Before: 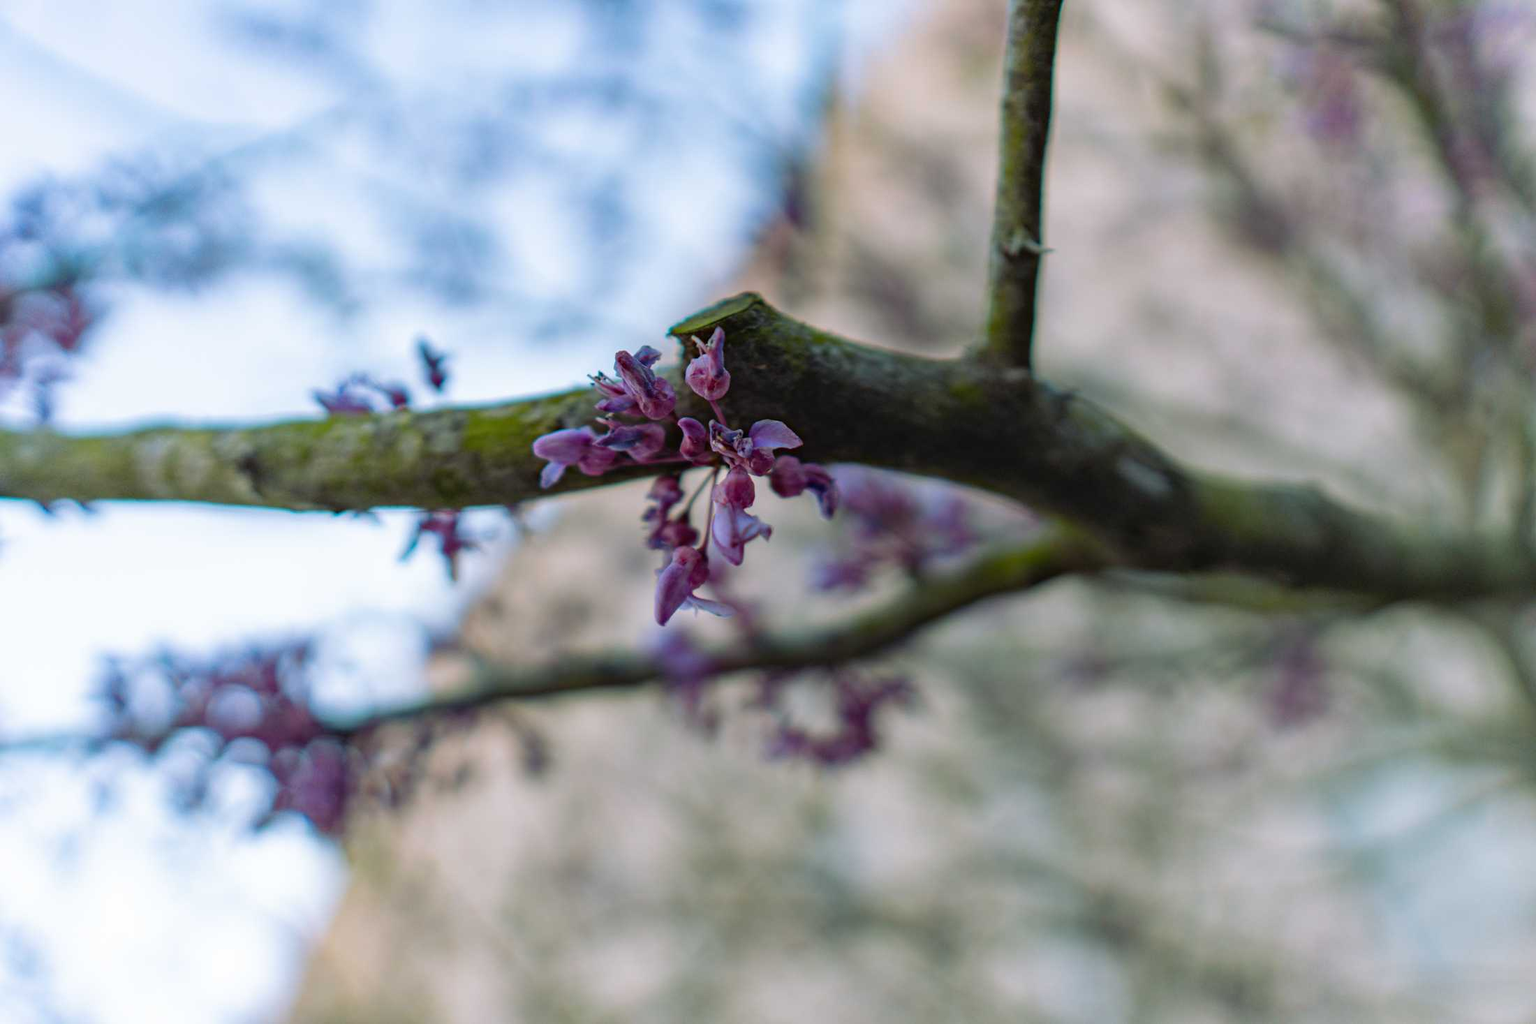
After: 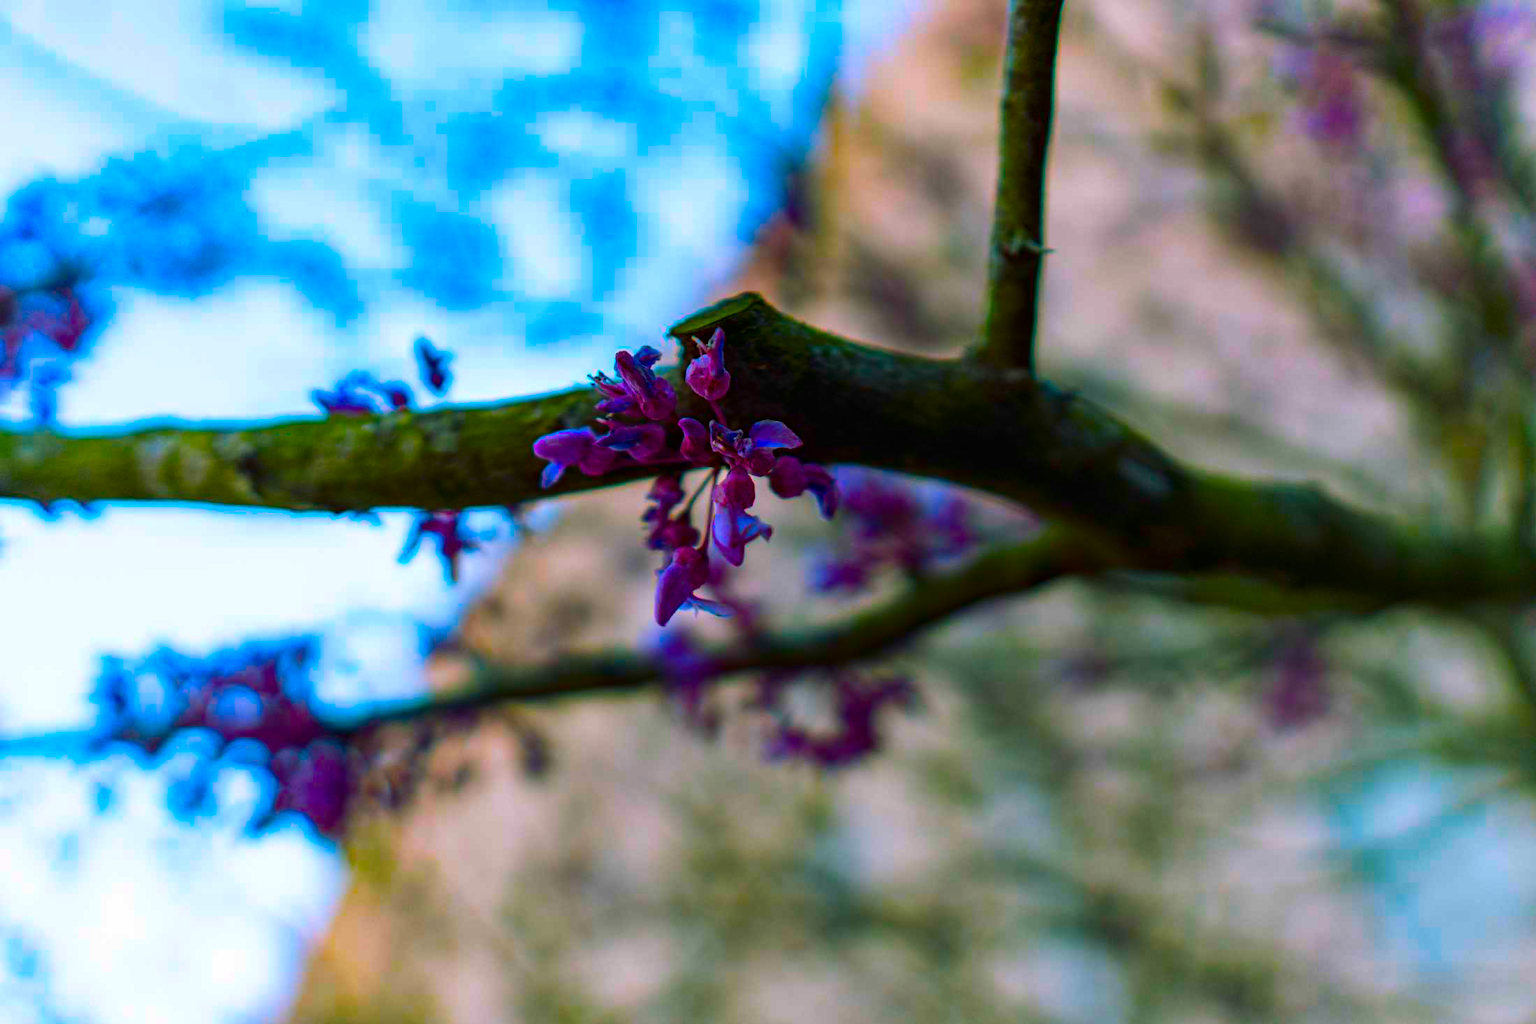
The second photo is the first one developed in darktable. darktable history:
contrast brightness saturation: contrast 0.129, brightness -0.235, saturation 0.143
color balance rgb: linear chroma grading › highlights 99.651%, linear chroma grading › global chroma 23.513%, perceptual saturation grading › global saturation 29.566%
